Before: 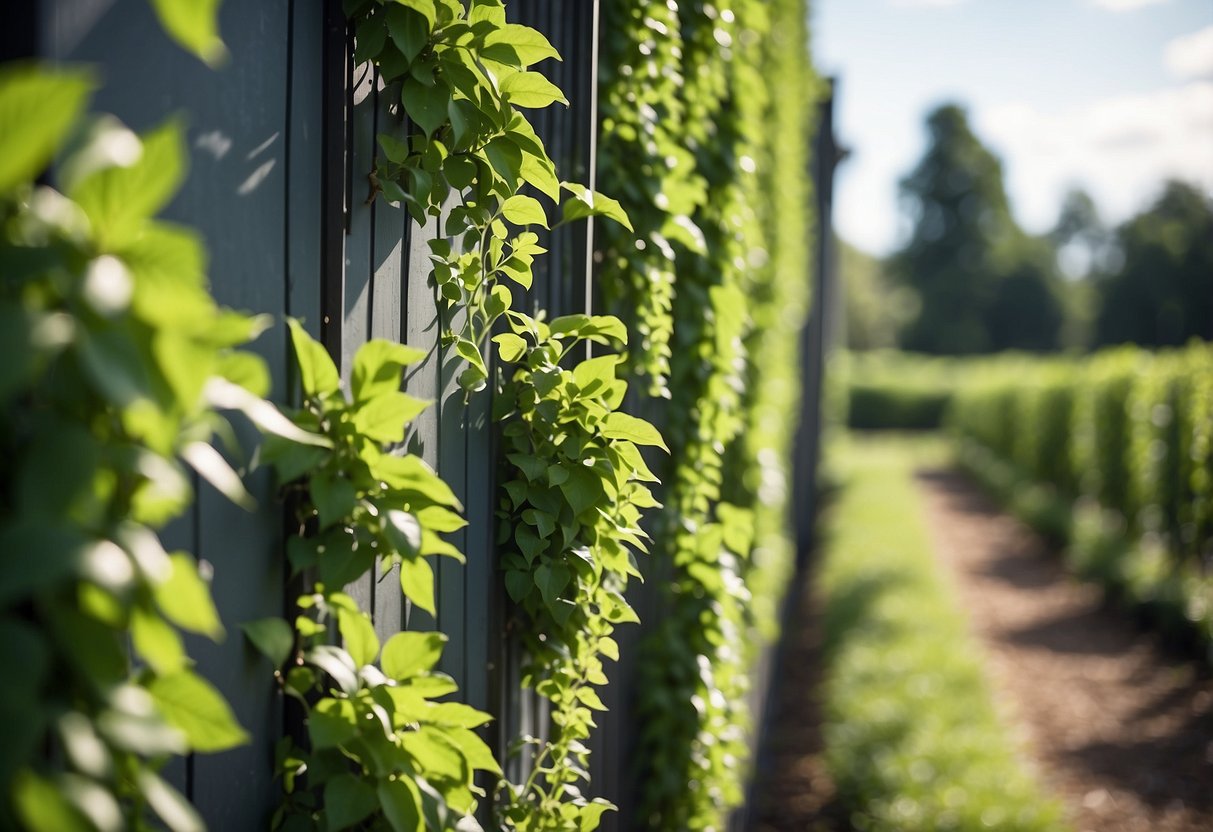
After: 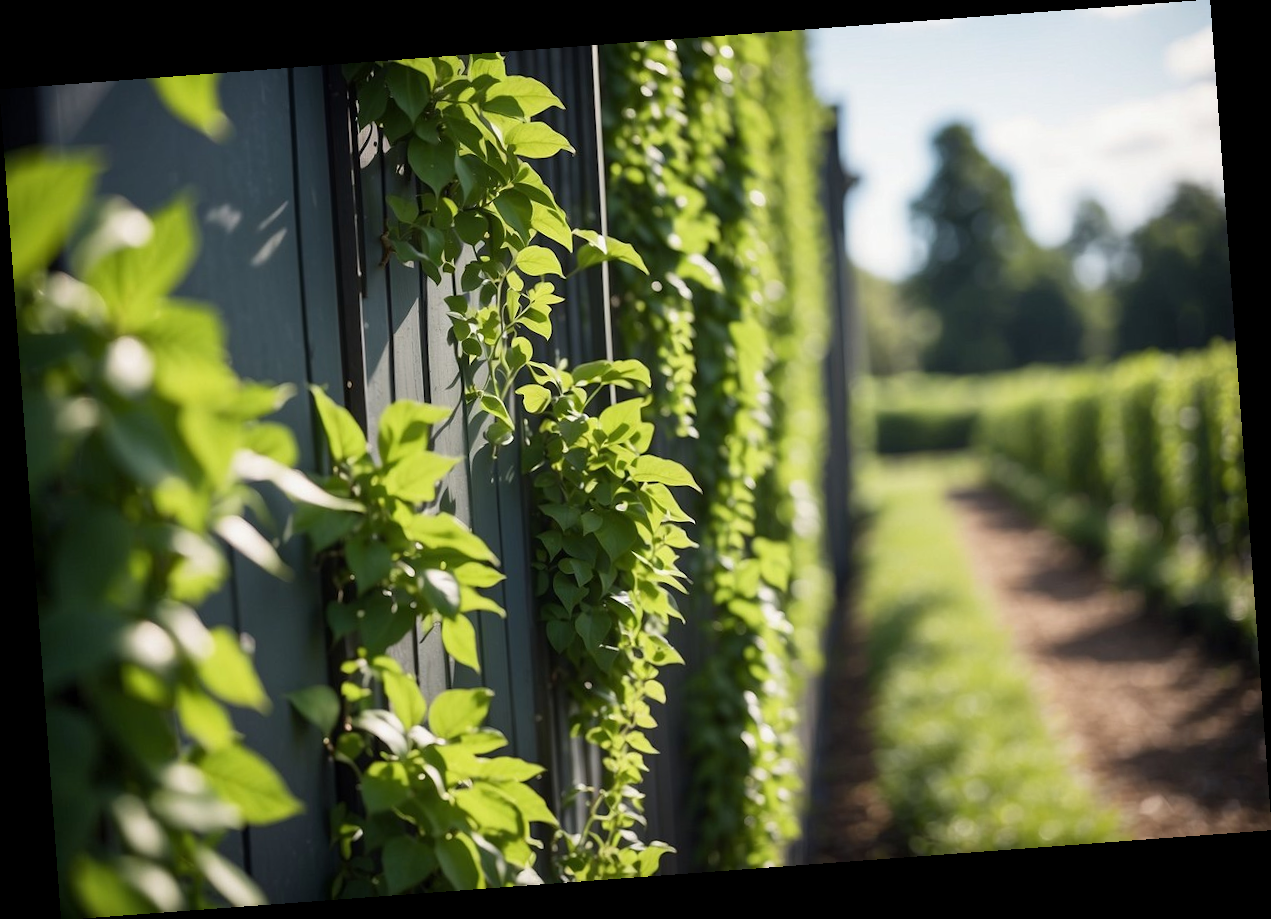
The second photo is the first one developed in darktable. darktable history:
rotate and perspective: rotation -4.25°, automatic cropping off
exposure: exposure -0.05 EV
